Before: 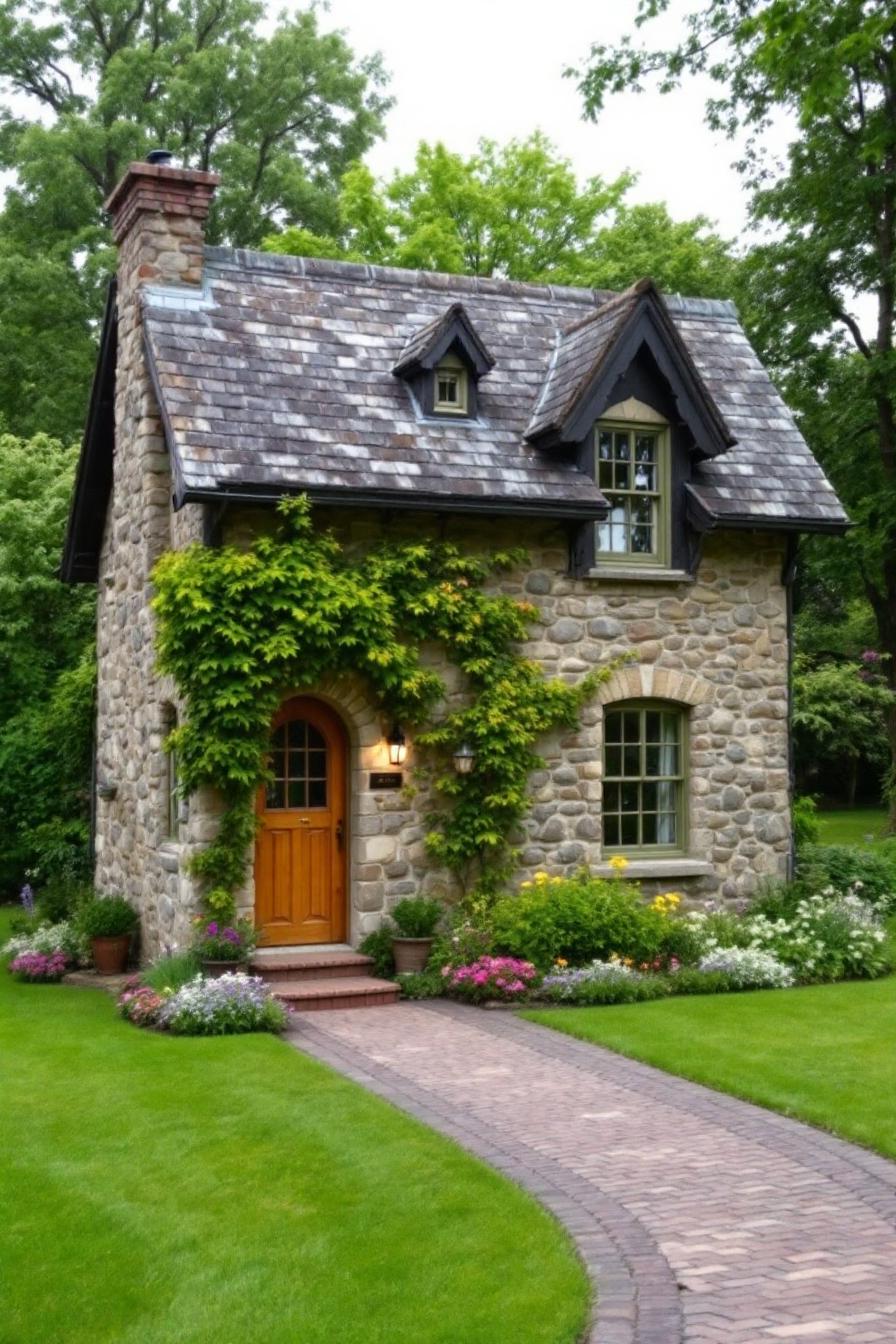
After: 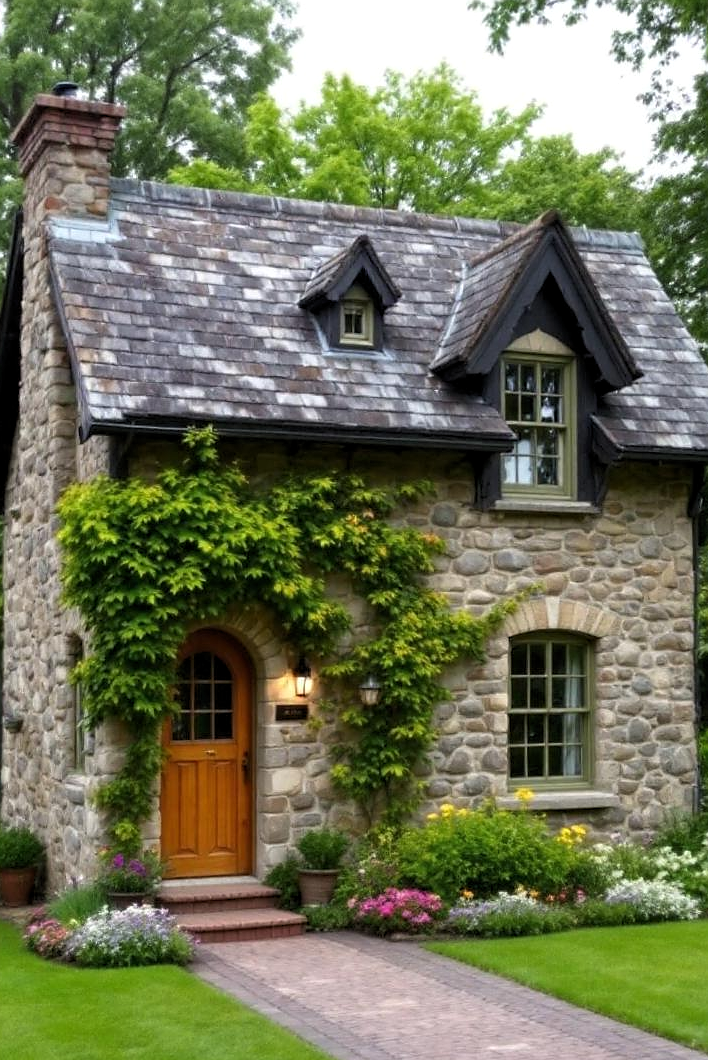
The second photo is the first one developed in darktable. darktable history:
crop and rotate: left 10.501%, top 5.067%, right 10.453%, bottom 16.056%
levels: levels [0.026, 0.507, 0.987]
sharpen: radius 0.984, amount 0.615
